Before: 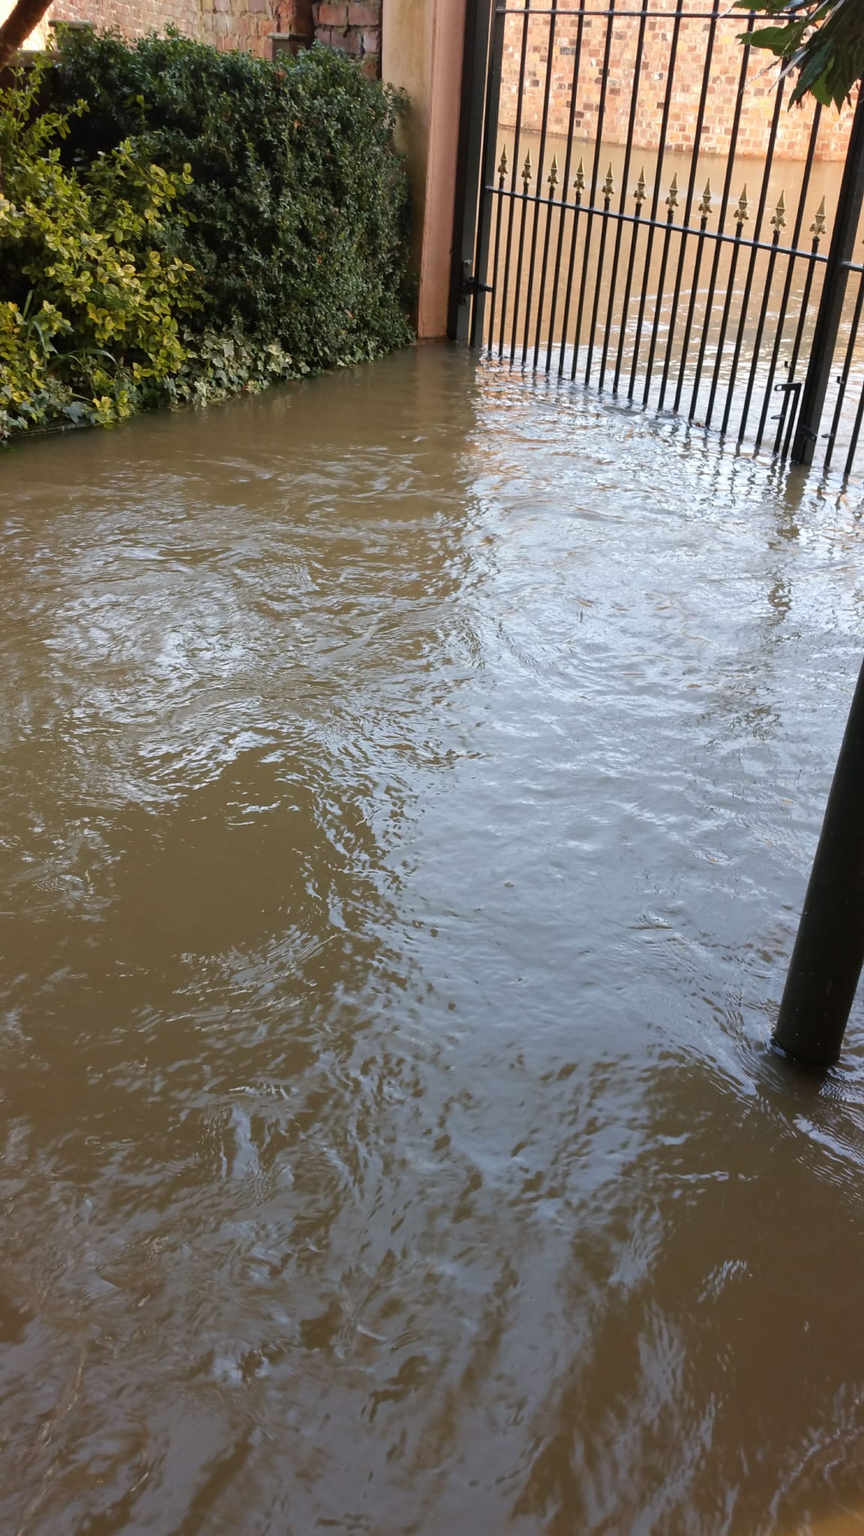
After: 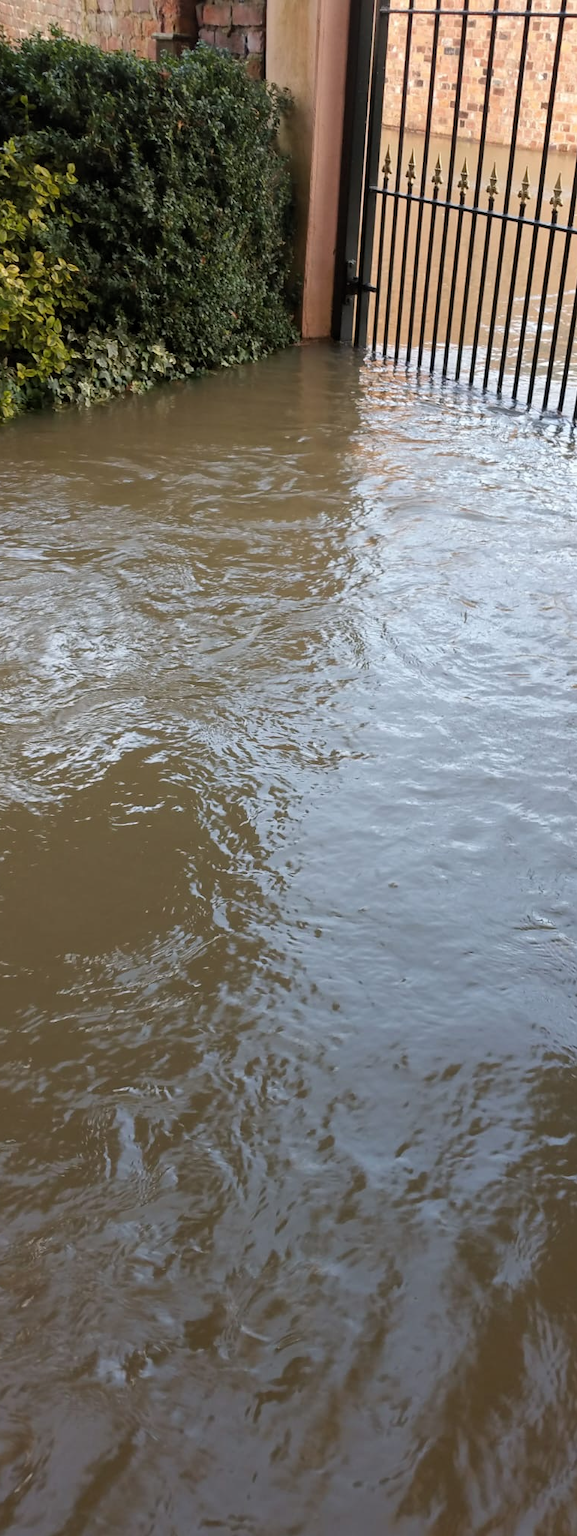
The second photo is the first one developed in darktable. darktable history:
crop and rotate: left 13.514%, right 19.618%
levels: mode automatic, black 0.047%, levels [0.052, 0.496, 0.908]
